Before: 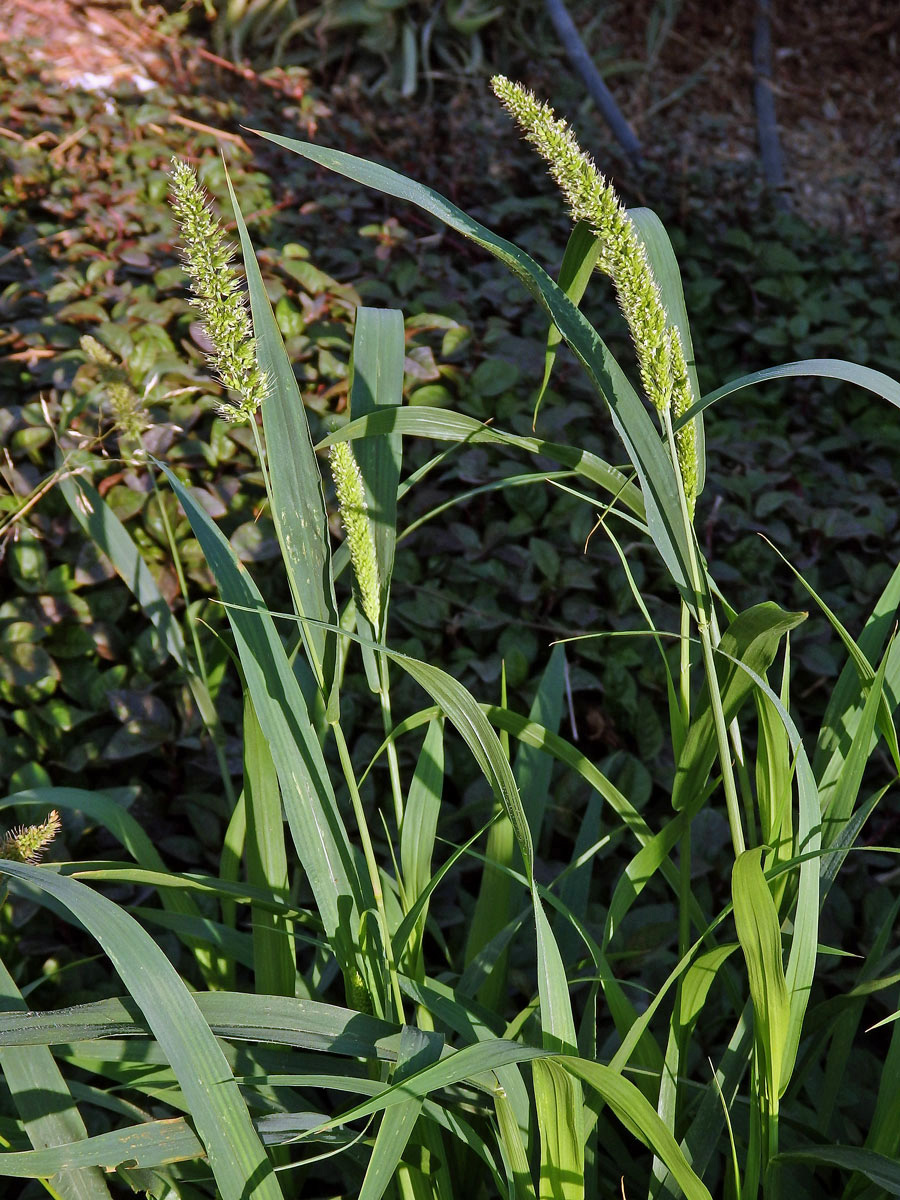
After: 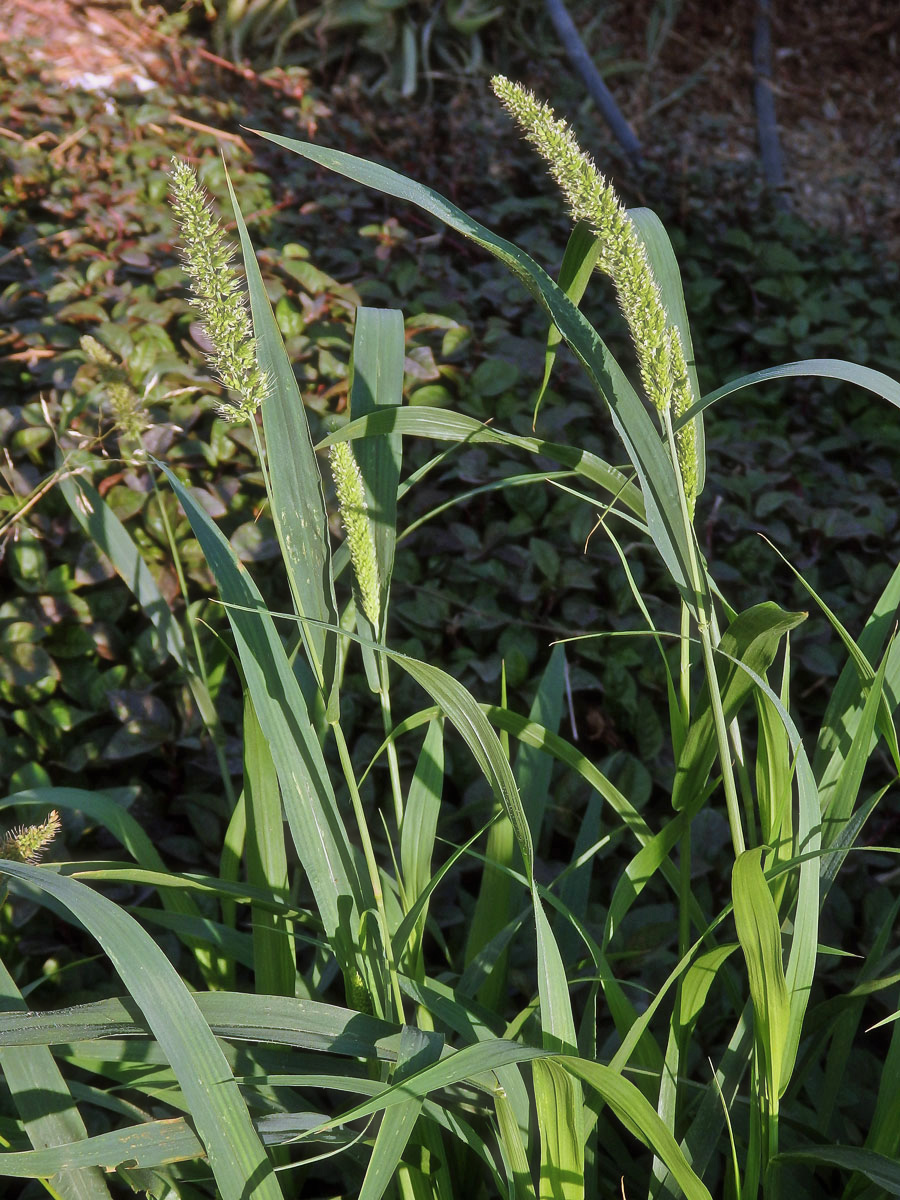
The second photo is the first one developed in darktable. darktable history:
haze removal: strength -0.096, compatibility mode true, adaptive false
